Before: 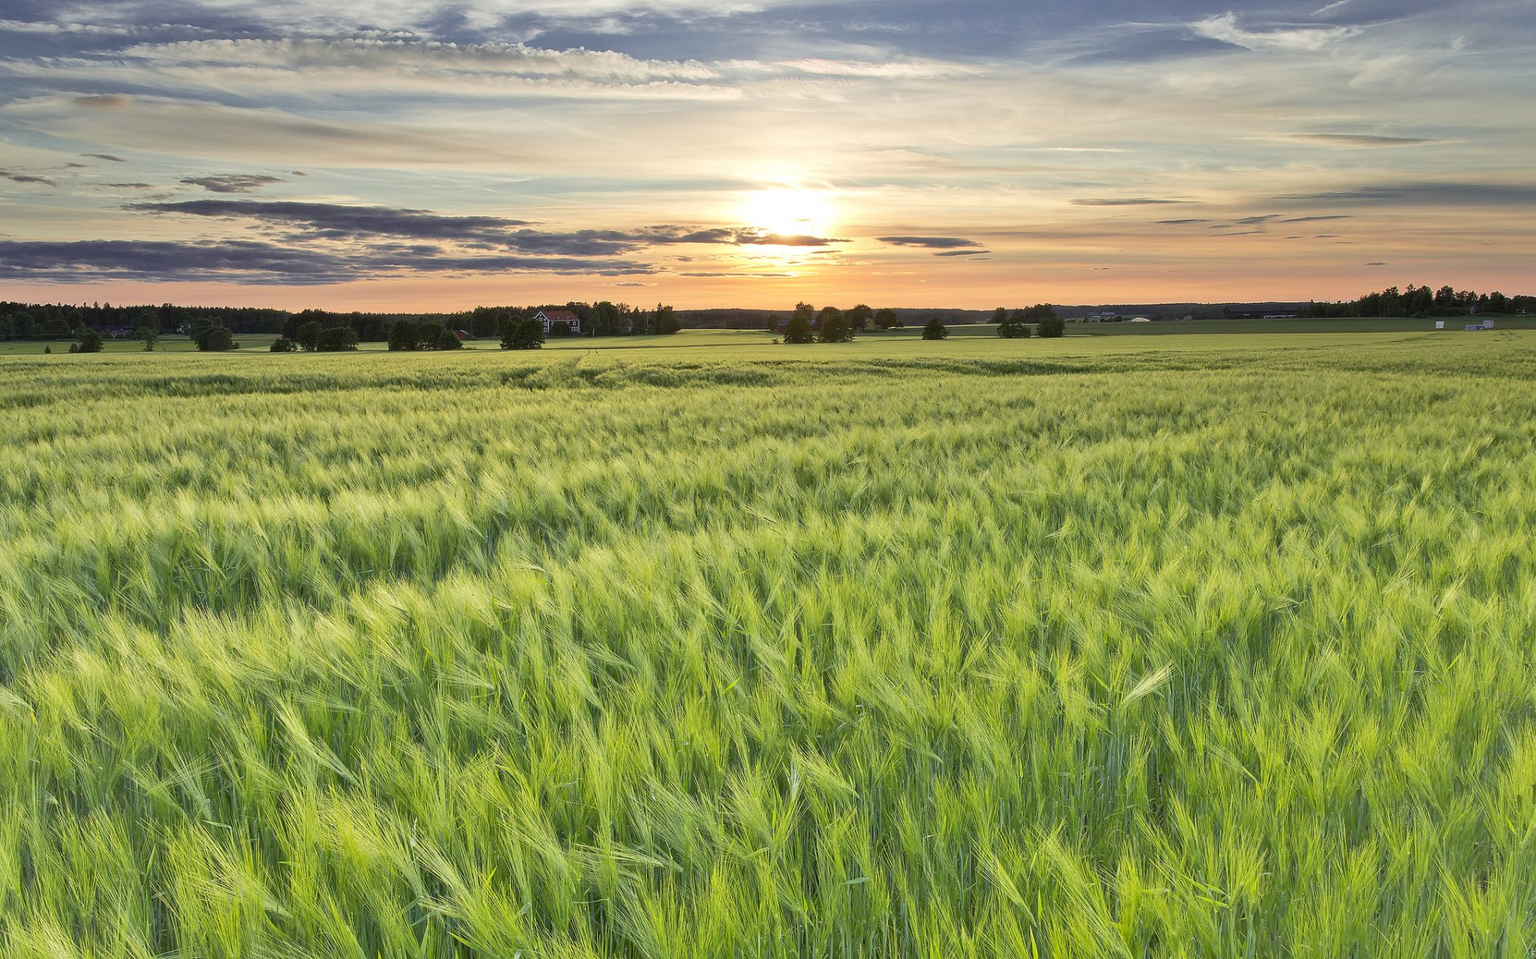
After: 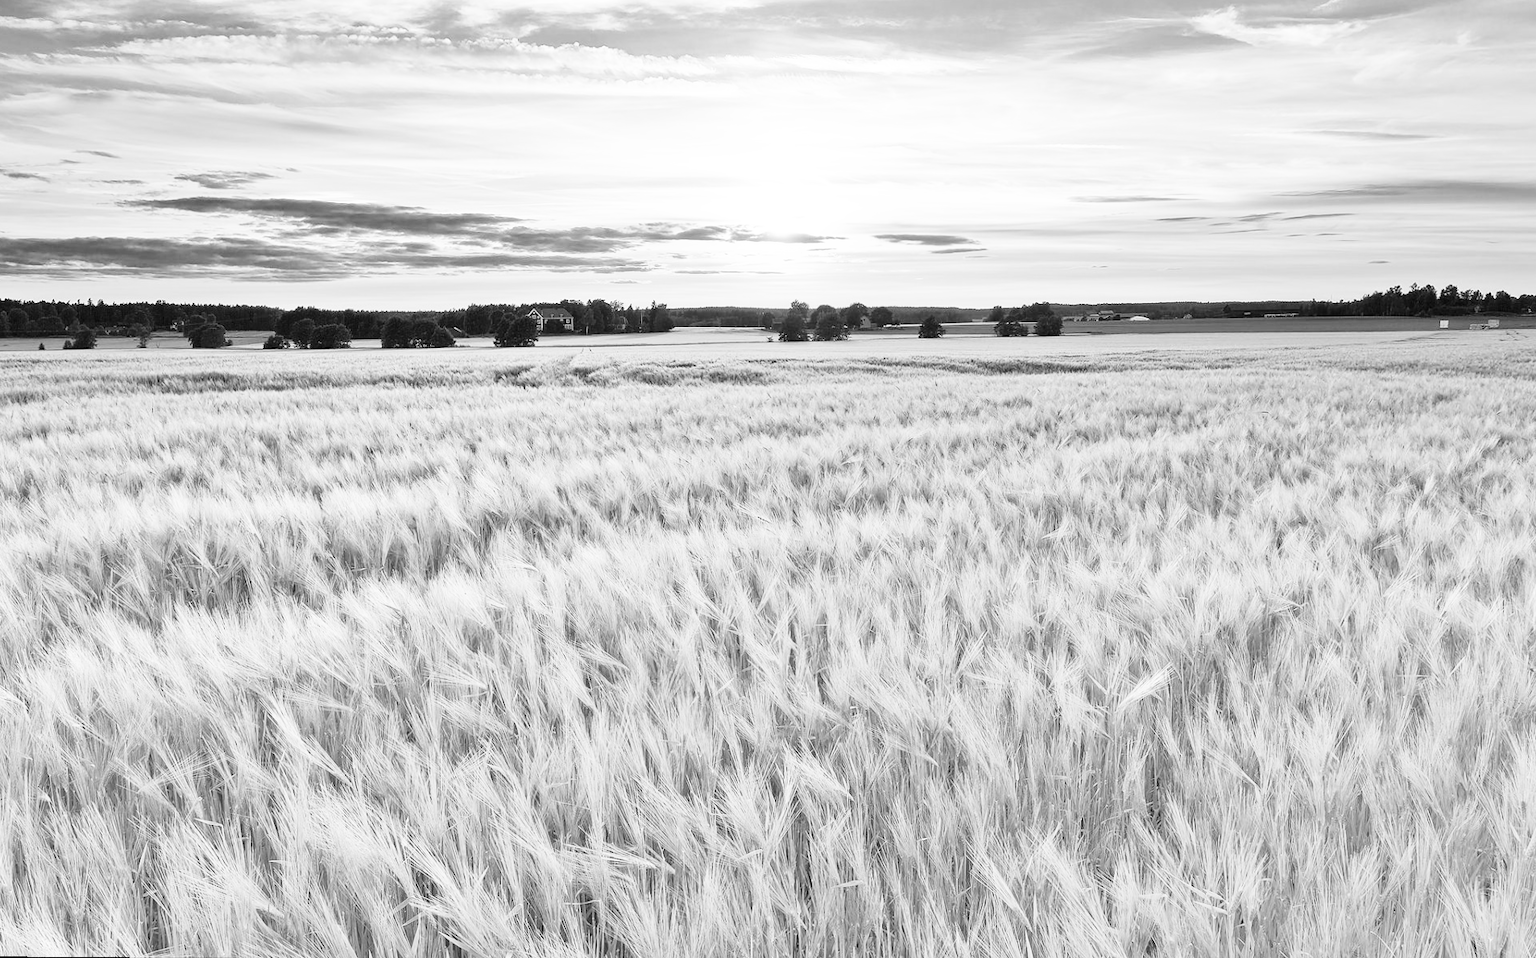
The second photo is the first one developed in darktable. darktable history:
base curve: curves: ch0 [(0, 0.003) (0.001, 0.002) (0.006, 0.004) (0.02, 0.022) (0.048, 0.086) (0.094, 0.234) (0.162, 0.431) (0.258, 0.629) (0.385, 0.8) (0.548, 0.918) (0.751, 0.988) (1, 1)], preserve colors none
monochrome: on, module defaults
rotate and perspective: rotation 0.192°, lens shift (horizontal) -0.015, crop left 0.005, crop right 0.996, crop top 0.006, crop bottom 0.99
